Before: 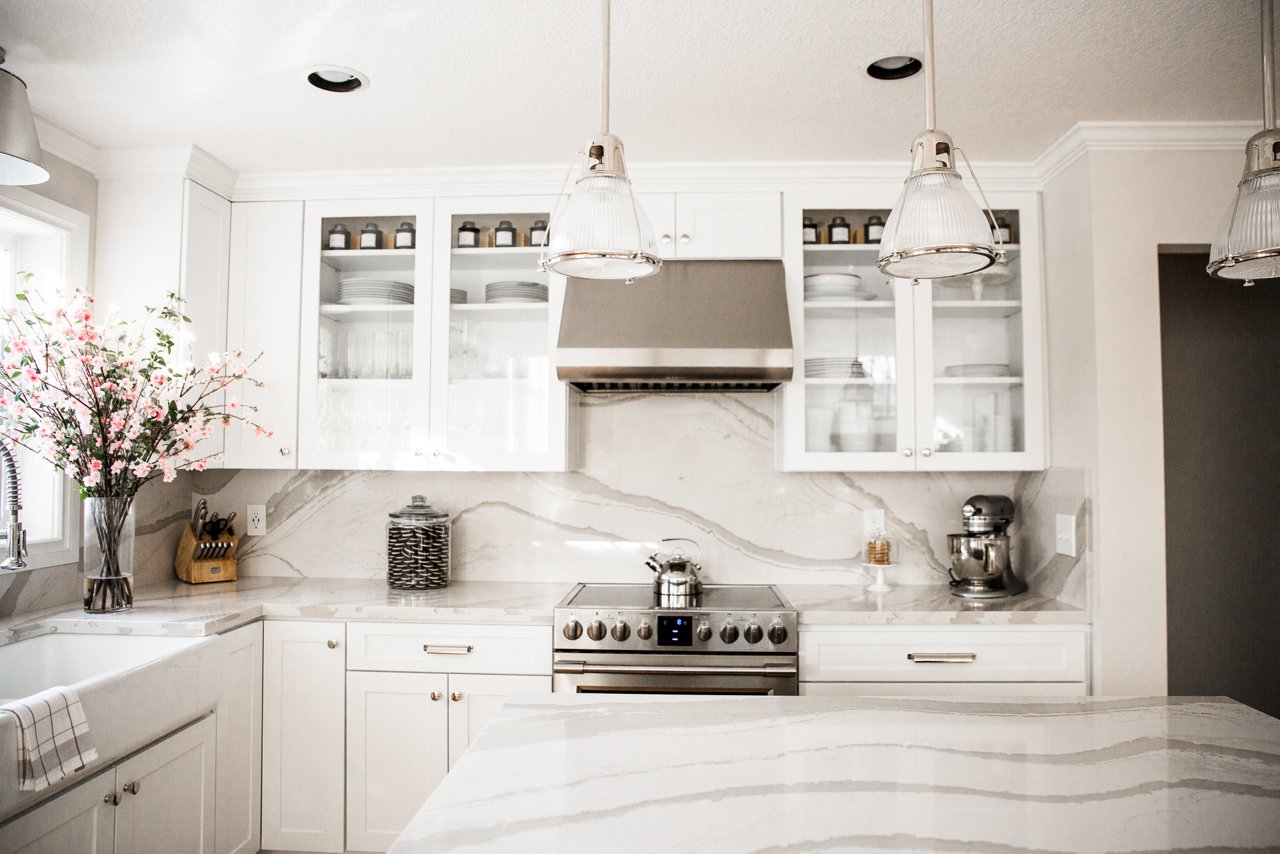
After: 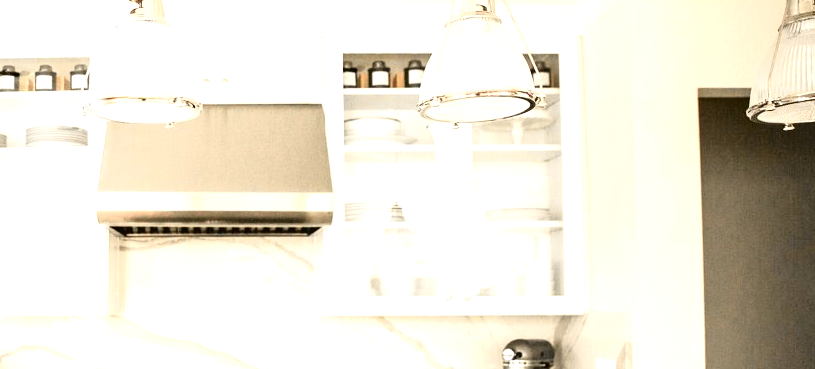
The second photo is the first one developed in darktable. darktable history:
tone curve: curves: ch0 [(0, 0.021) (0.049, 0.044) (0.152, 0.14) (0.328, 0.377) (0.473, 0.543) (0.641, 0.705) (0.85, 0.894) (1, 0.969)]; ch1 [(0, 0) (0.302, 0.331) (0.427, 0.433) (0.472, 0.47) (0.502, 0.503) (0.527, 0.521) (0.564, 0.58) (0.614, 0.626) (0.677, 0.701) (0.859, 0.885) (1, 1)]; ch2 [(0, 0) (0.33, 0.301) (0.447, 0.44) (0.487, 0.496) (0.502, 0.516) (0.535, 0.563) (0.565, 0.593) (0.618, 0.628) (1, 1)], color space Lab, independent channels, preserve colors none
exposure: black level correction 0, exposure 1.3 EV, compensate highlight preservation false
crop: left 36.005%, top 18.293%, right 0.31%, bottom 38.444%
